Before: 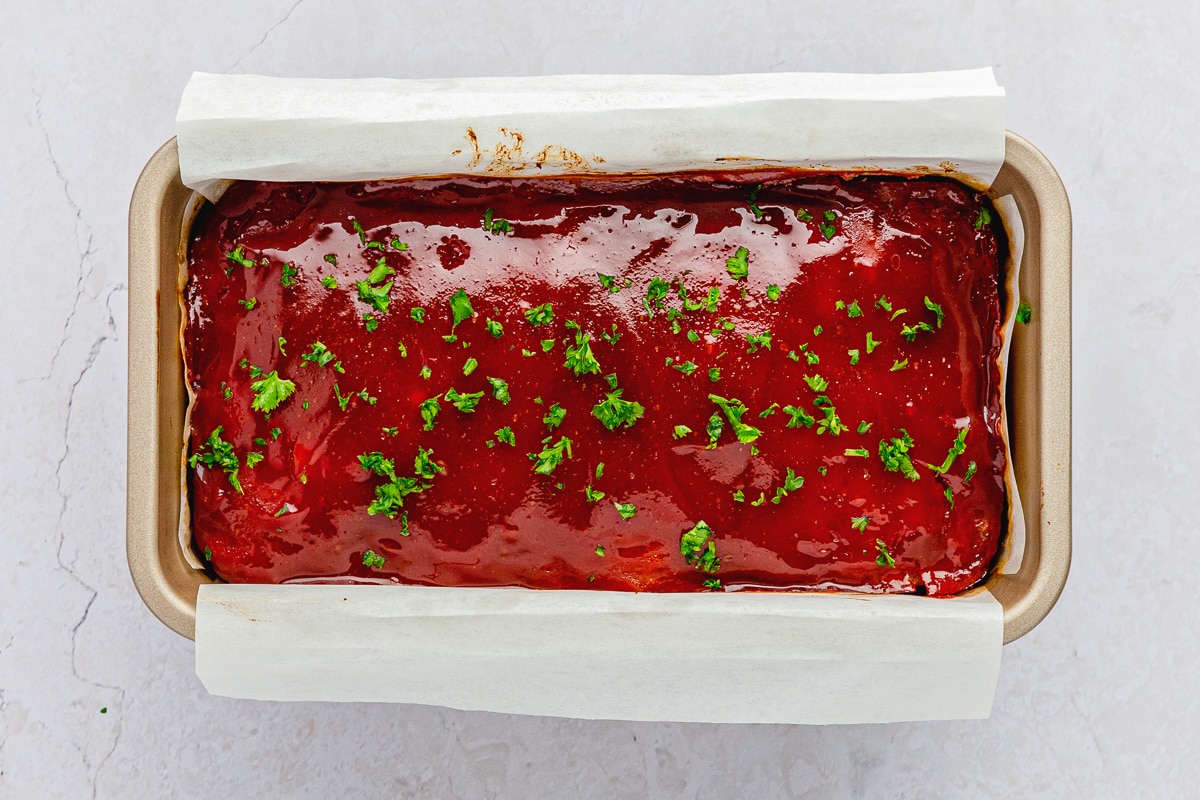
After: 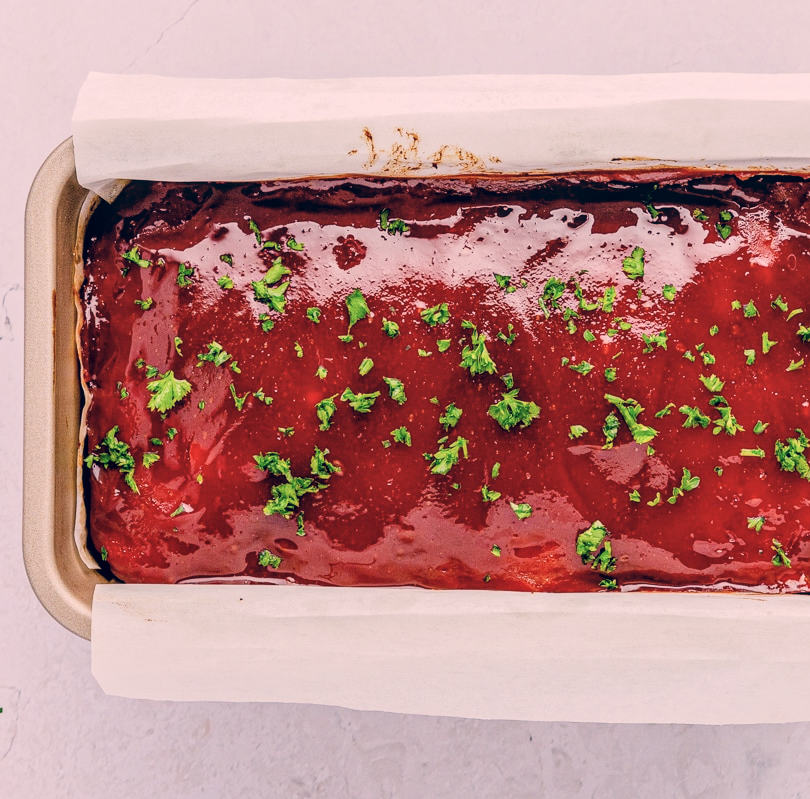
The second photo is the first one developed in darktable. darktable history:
crop and rotate: left 8.671%, right 23.818%
local contrast: on, module defaults
color correction: highlights a* 13.81, highlights b* 5.83, shadows a* -5.67, shadows b* -16.03, saturation 0.857
filmic rgb: black relative exposure -7.65 EV, white relative exposure 4.56 EV, hardness 3.61
tone equalizer: -8 EV -0.747 EV, -7 EV -0.685 EV, -6 EV -0.589 EV, -5 EV -0.37 EV, -3 EV 0.395 EV, -2 EV 0.6 EV, -1 EV 0.683 EV, +0 EV 0.724 EV, luminance estimator HSV value / RGB max
